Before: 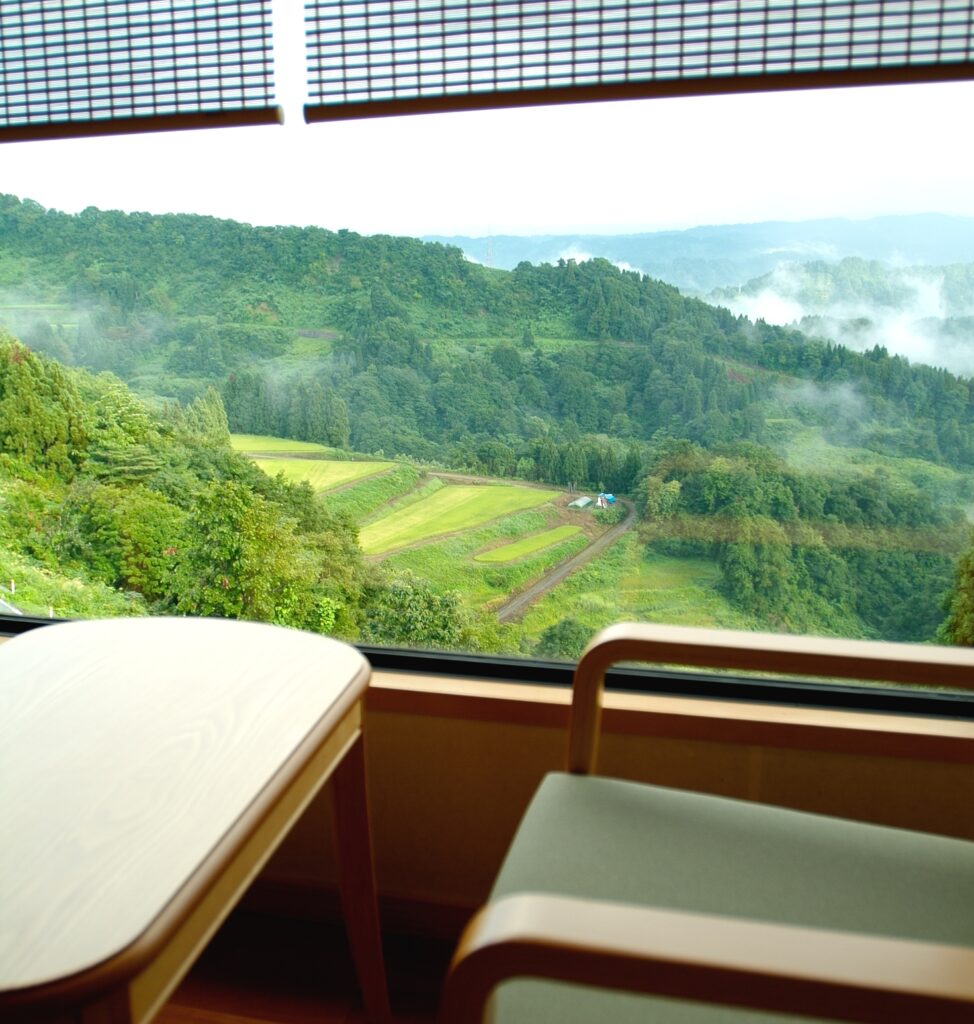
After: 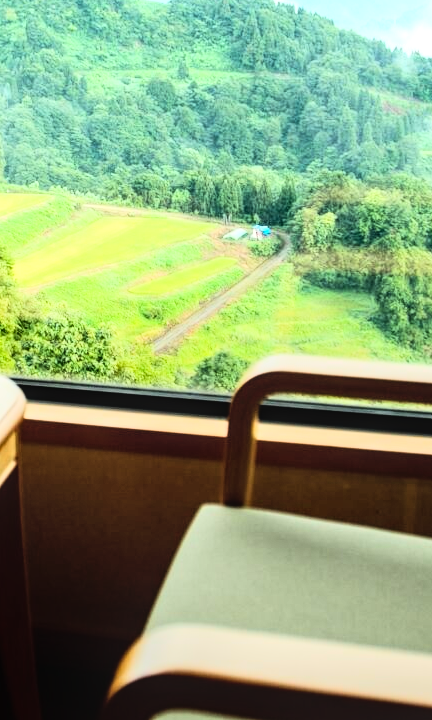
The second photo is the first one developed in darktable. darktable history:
crop: left 35.432%, top 26.233%, right 20.145%, bottom 3.432%
local contrast: on, module defaults
rgb curve: curves: ch0 [(0, 0) (0.21, 0.15) (0.24, 0.21) (0.5, 0.75) (0.75, 0.96) (0.89, 0.99) (1, 1)]; ch1 [(0, 0.02) (0.21, 0.13) (0.25, 0.2) (0.5, 0.67) (0.75, 0.9) (0.89, 0.97) (1, 1)]; ch2 [(0, 0.02) (0.21, 0.13) (0.25, 0.2) (0.5, 0.67) (0.75, 0.9) (0.89, 0.97) (1, 1)], compensate middle gray true
